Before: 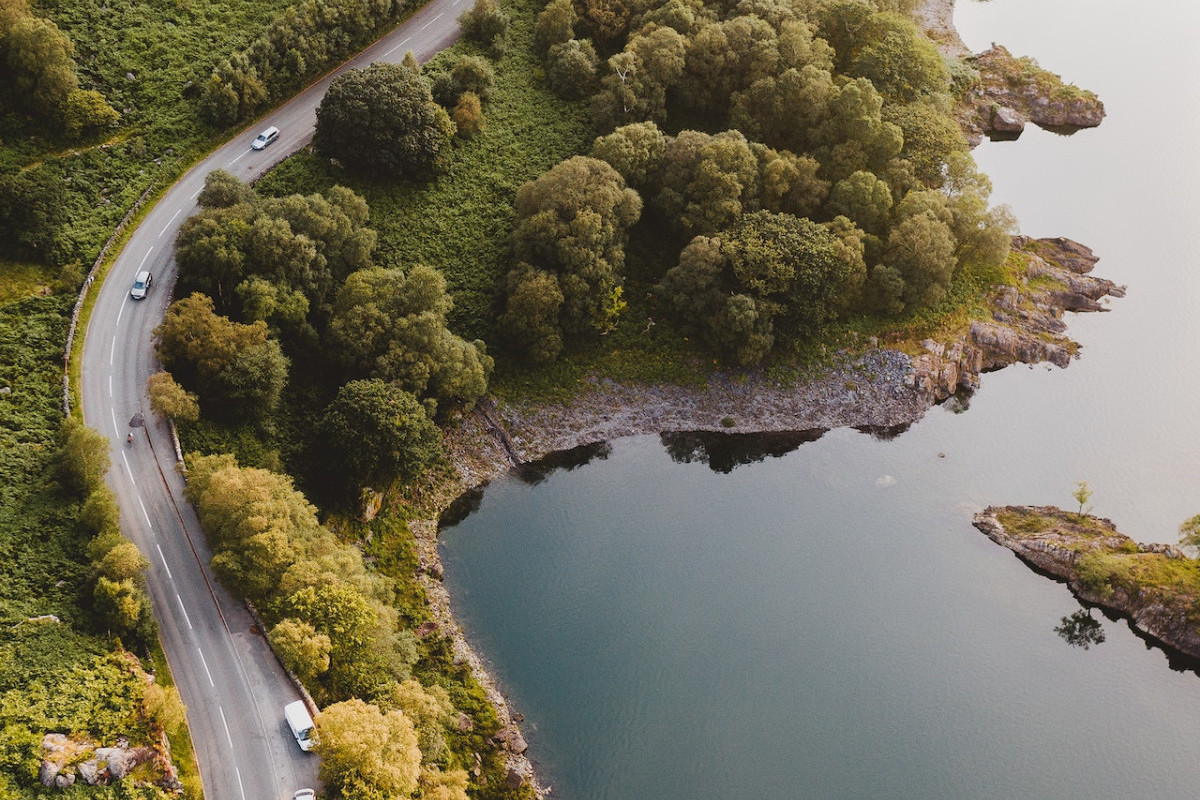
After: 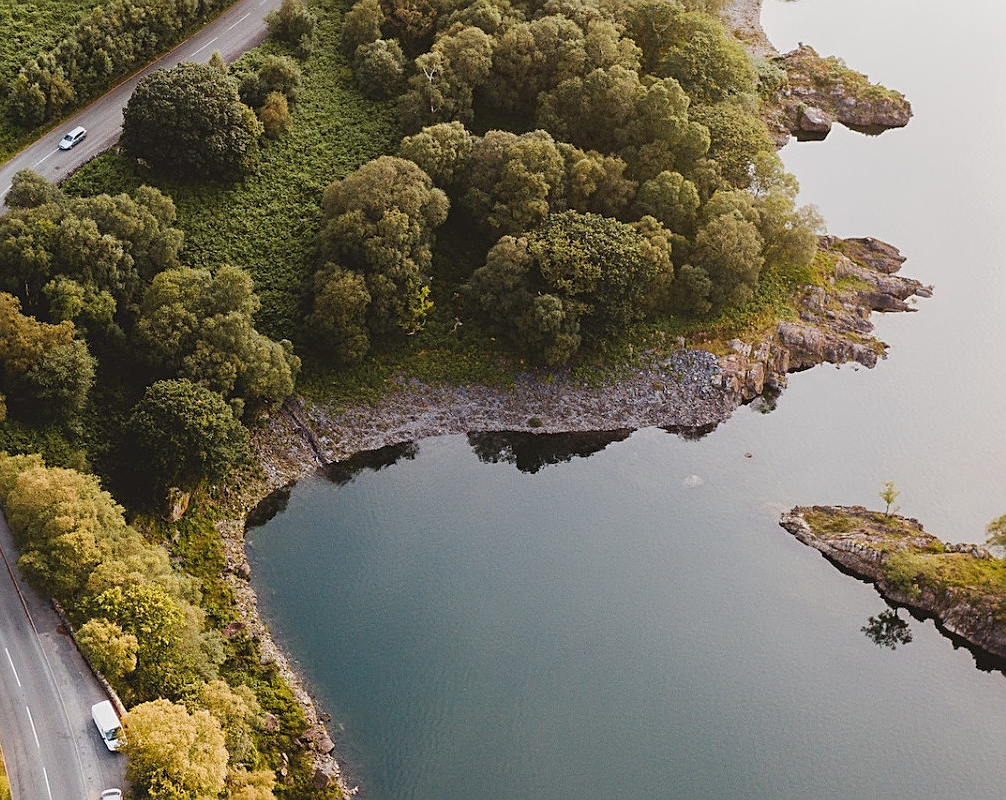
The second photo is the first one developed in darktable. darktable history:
sharpen: on, module defaults
crop: left 16.145%
